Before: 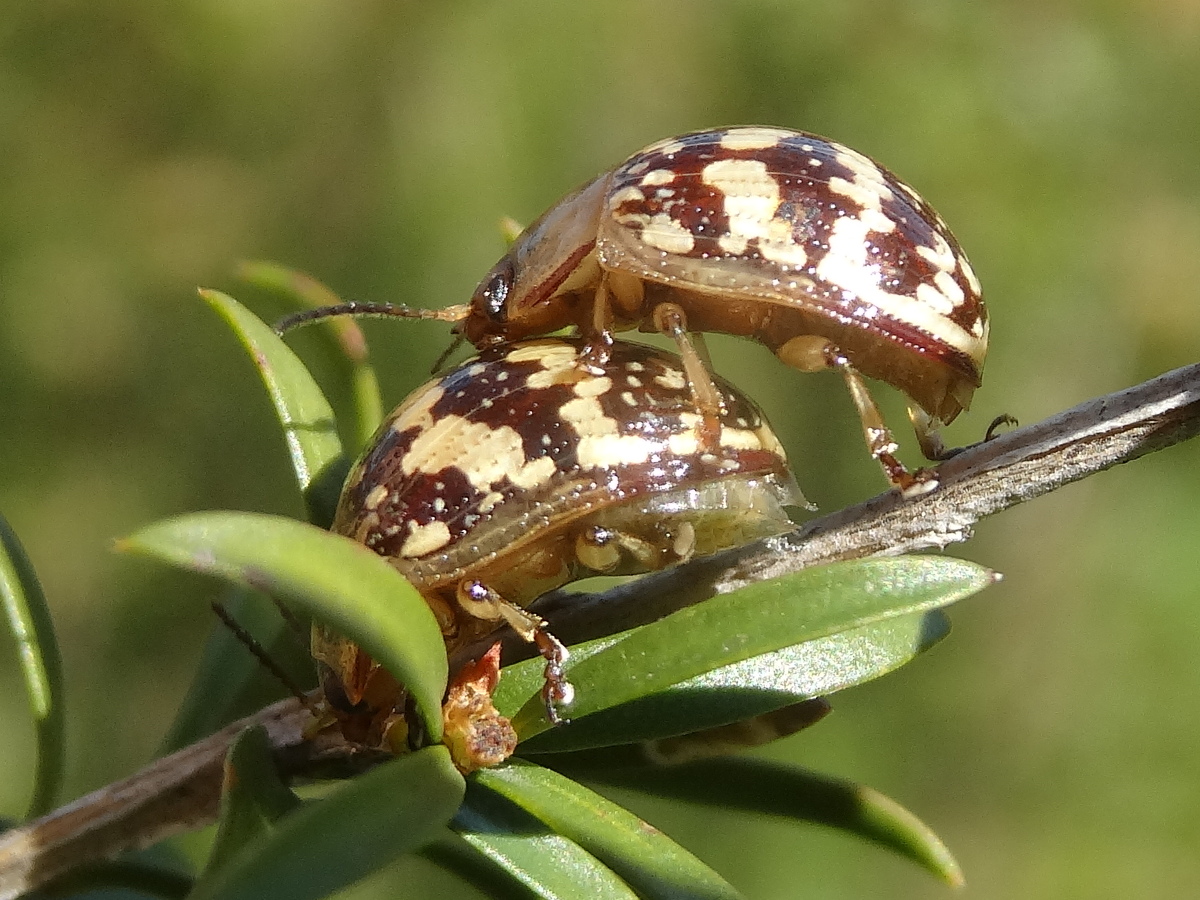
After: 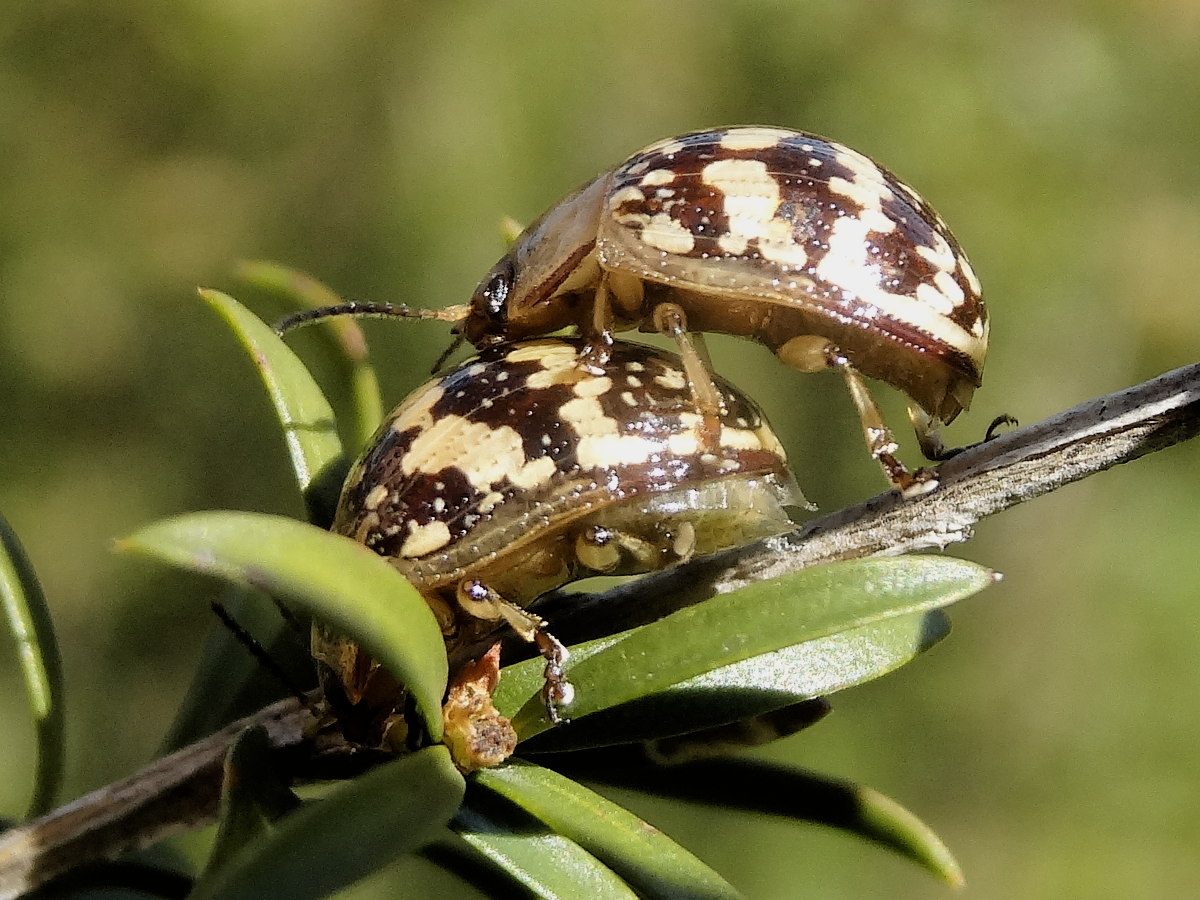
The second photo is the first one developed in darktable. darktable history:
color contrast: green-magenta contrast 0.81
filmic rgb: black relative exposure -5 EV, white relative exposure 3.2 EV, hardness 3.42, contrast 1.2, highlights saturation mix -30%
